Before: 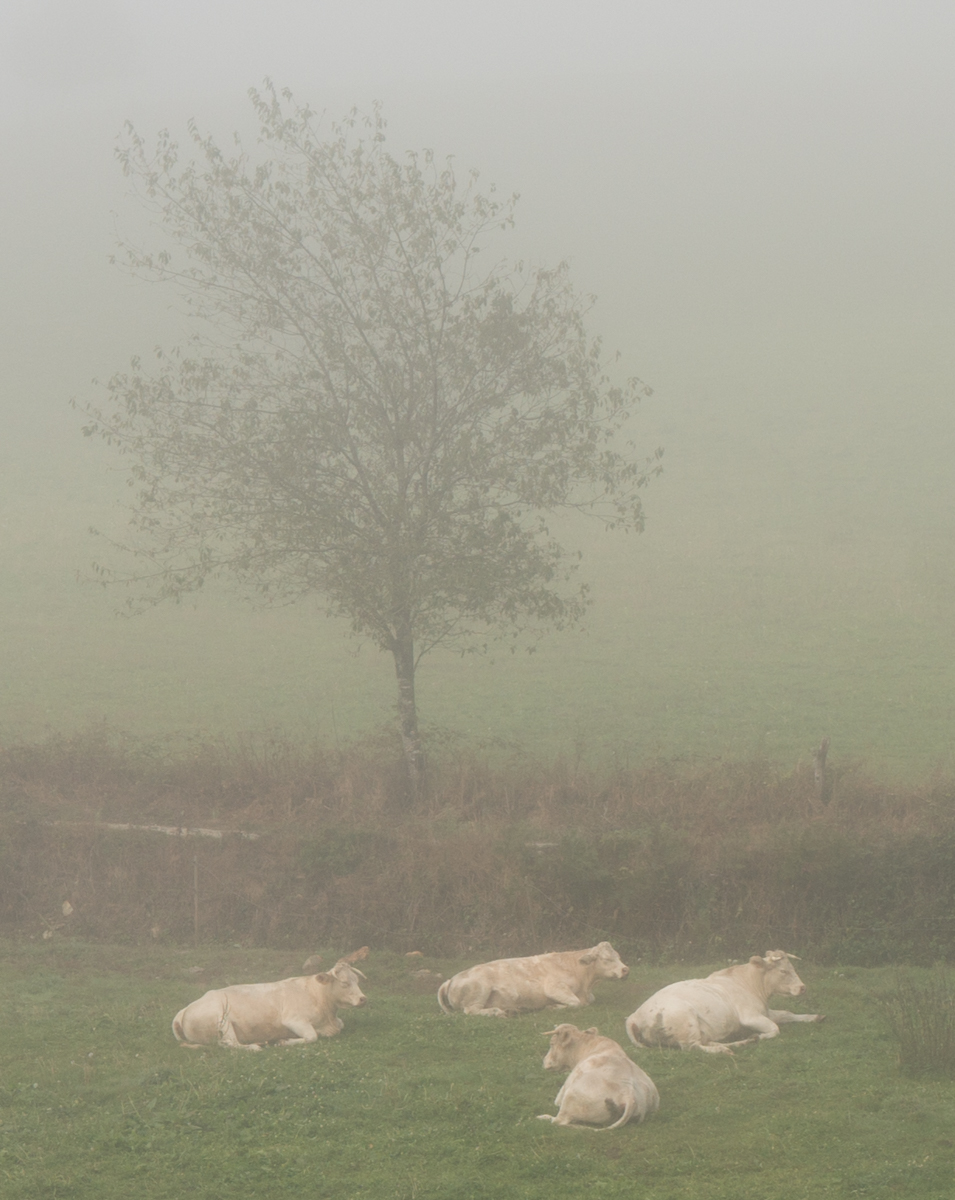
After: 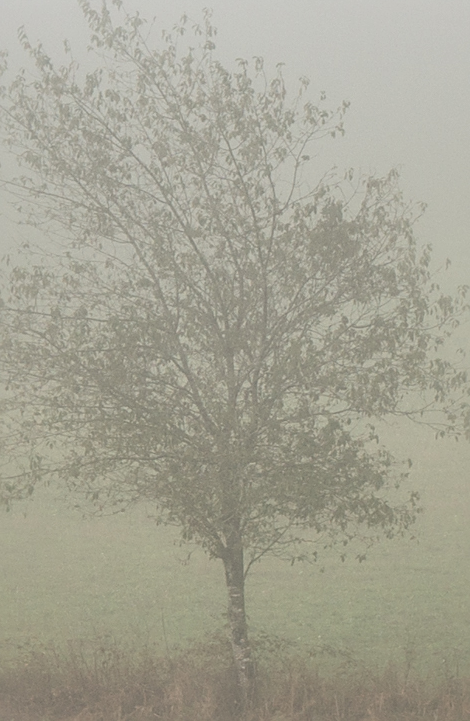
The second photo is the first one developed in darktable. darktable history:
local contrast: mode bilateral grid, contrast 20, coarseness 50, detail 150%, midtone range 0.2
crop: left 17.835%, top 7.675%, right 32.881%, bottom 32.213%
sharpen: on, module defaults
